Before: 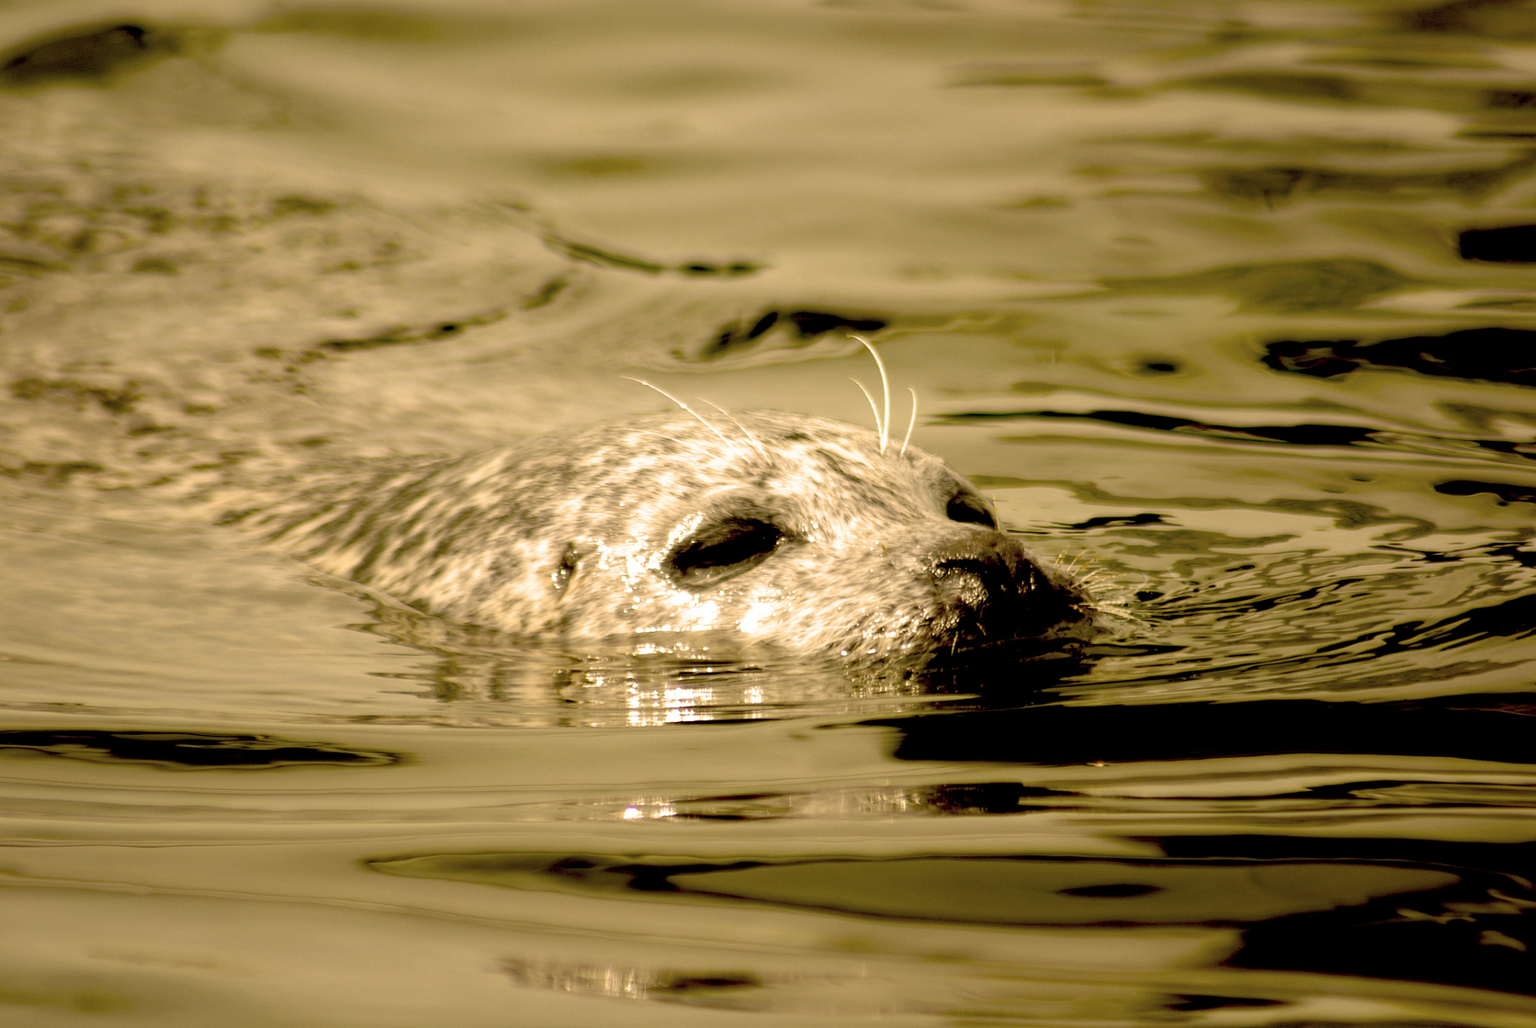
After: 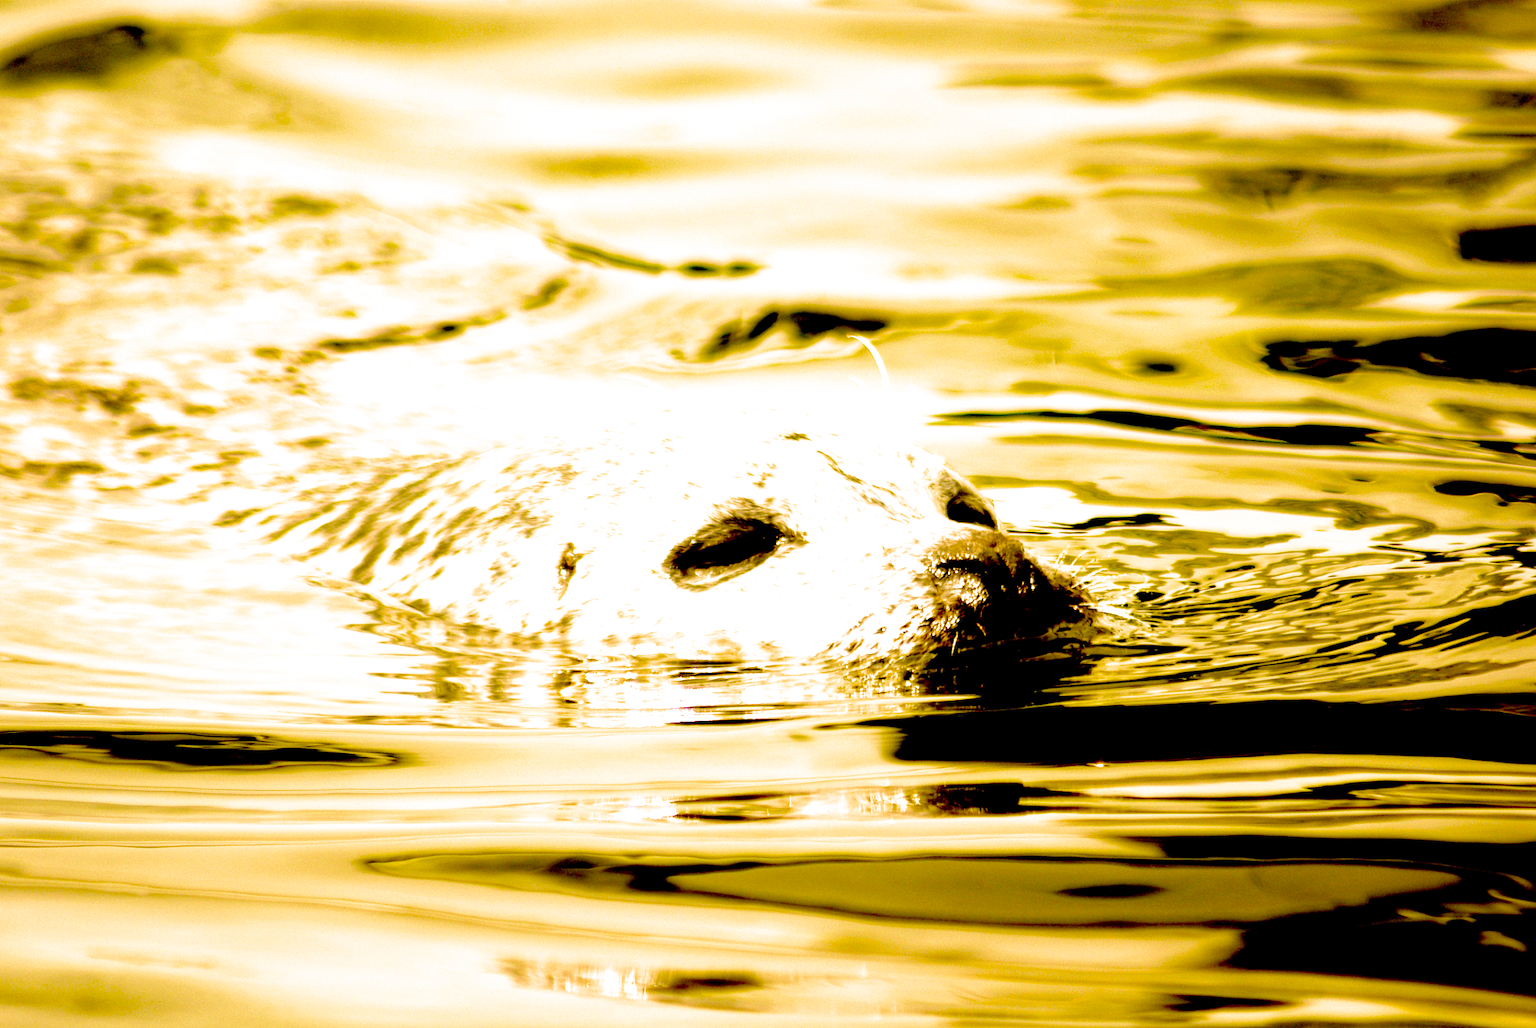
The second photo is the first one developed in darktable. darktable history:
filmic rgb: black relative exposure -12 EV, white relative exposure 2.8 EV, threshold 3 EV, target black luminance 0%, hardness 8.06, latitude 70.41%, contrast 1.14, highlights saturation mix 10%, shadows ↔ highlights balance -0.388%, color science v4 (2020), iterations of high-quality reconstruction 10, contrast in shadows soft, contrast in highlights soft, enable highlight reconstruction true
exposure: black level correction 0, exposure 1.55 EV, compensate exposure bias true, compensate highlight preservation false
